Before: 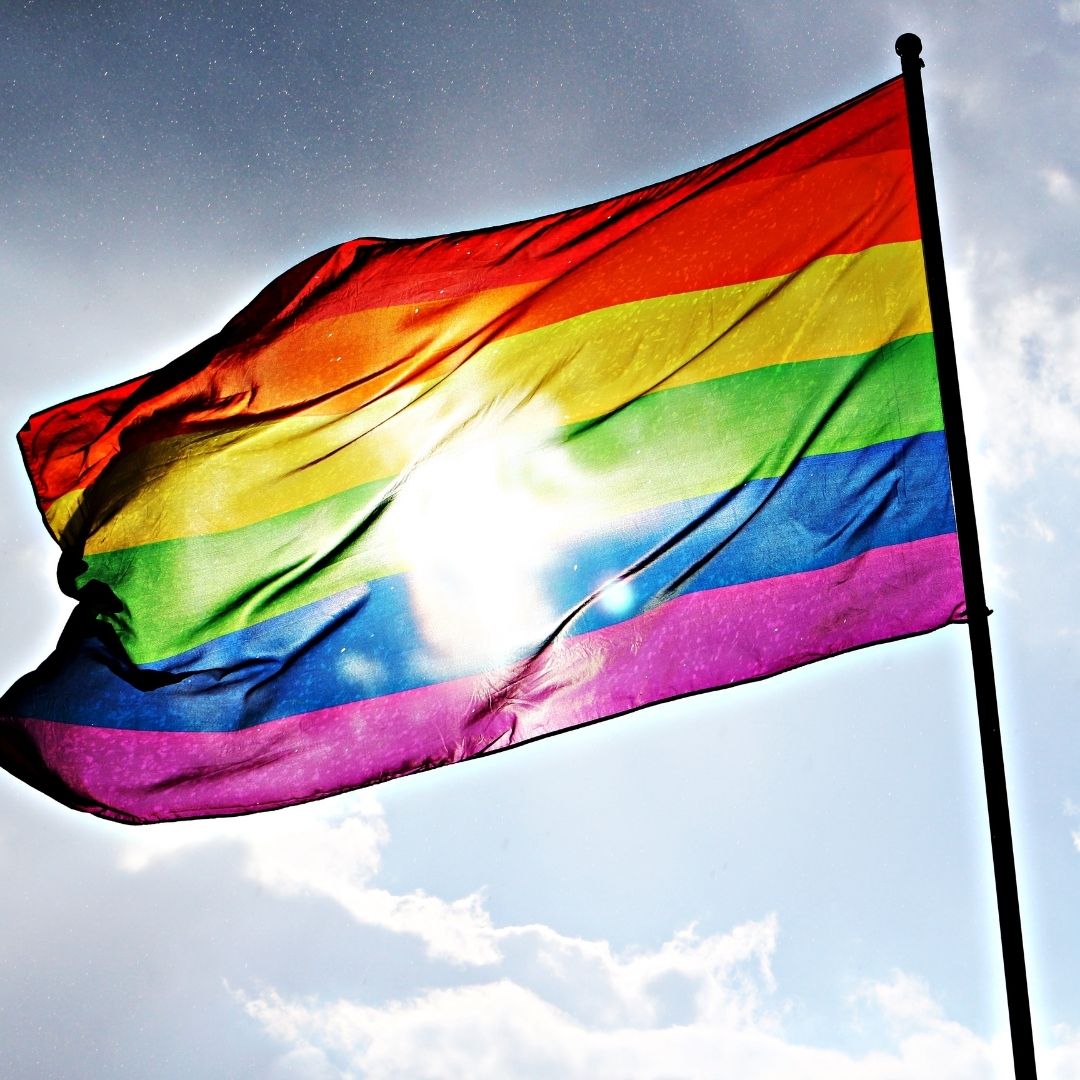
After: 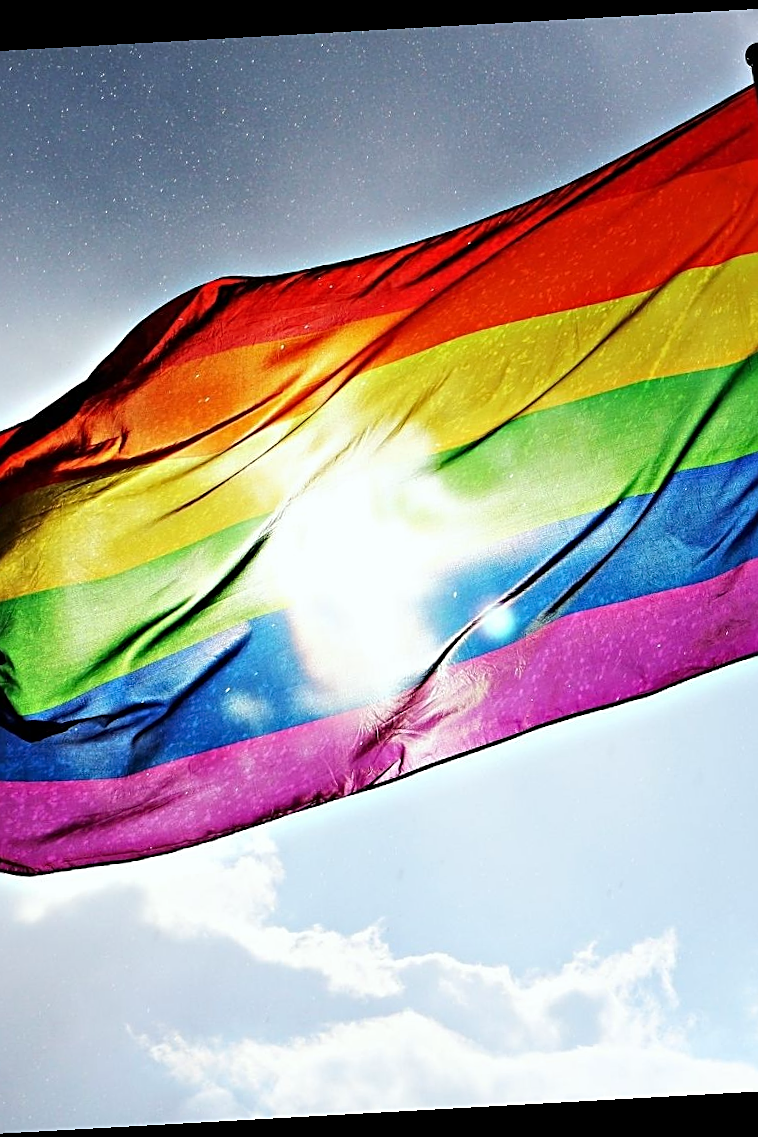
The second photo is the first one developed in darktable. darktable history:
sharpen: on, module defaults
rotate and perspective: rotation -3.18°, automatic cropping off
white balance: red 0.978, blue 0.999
crop and rotate: left 13.342%, right 19.991%
